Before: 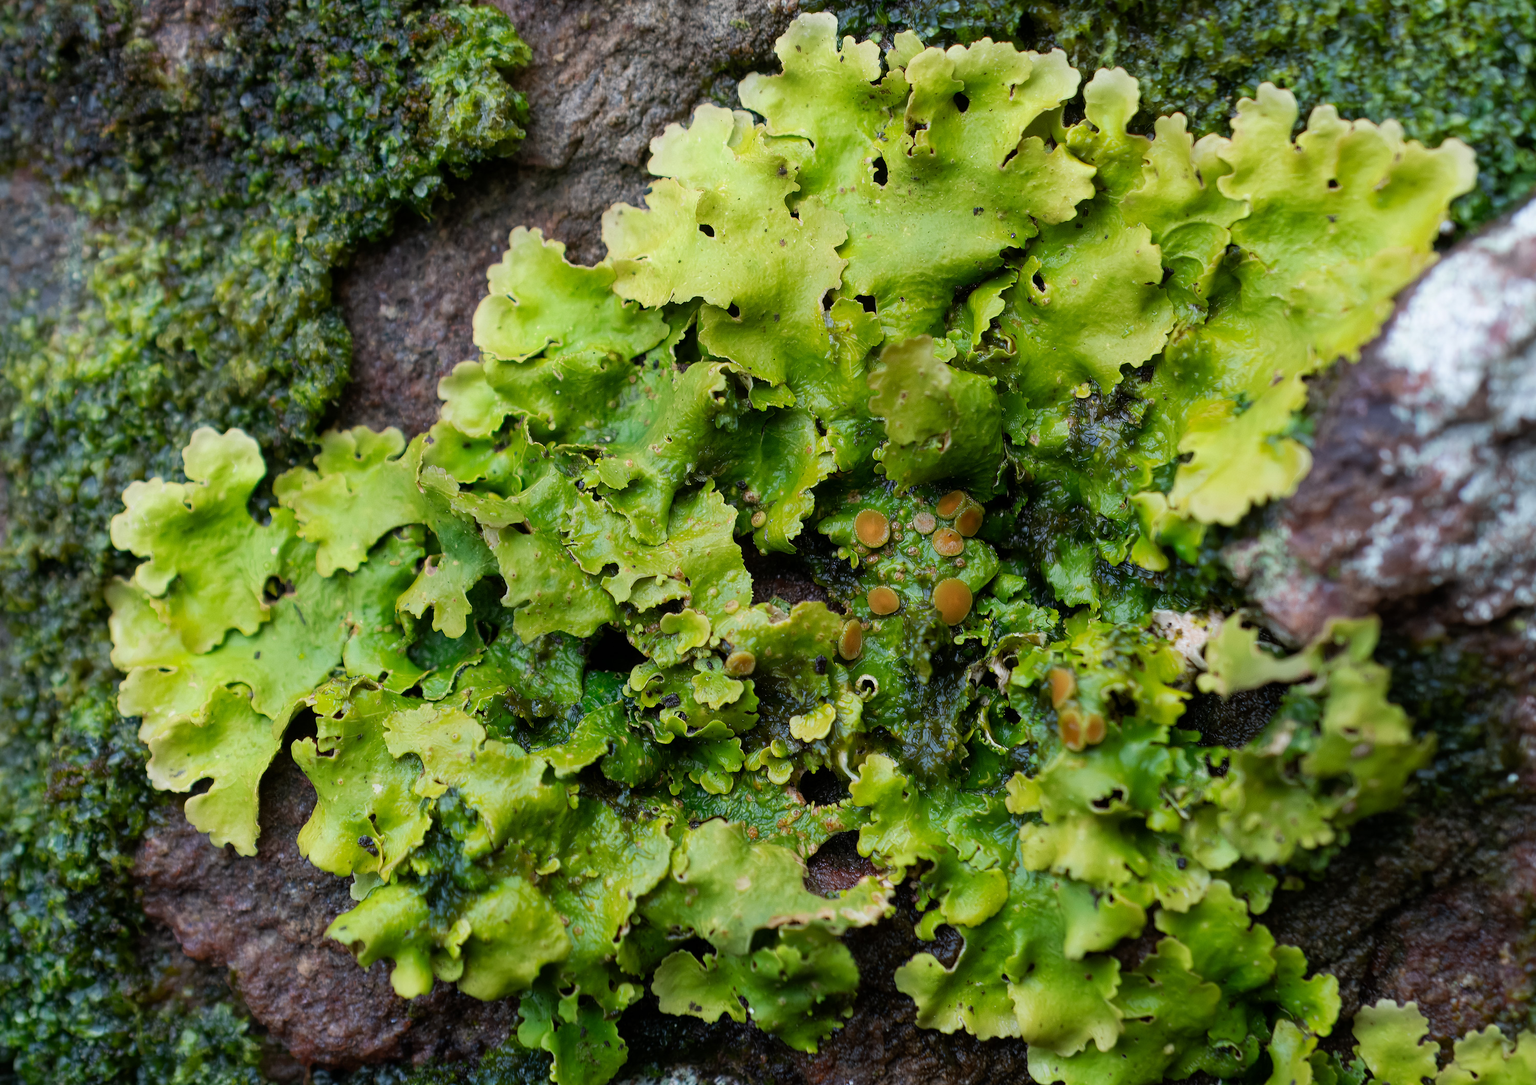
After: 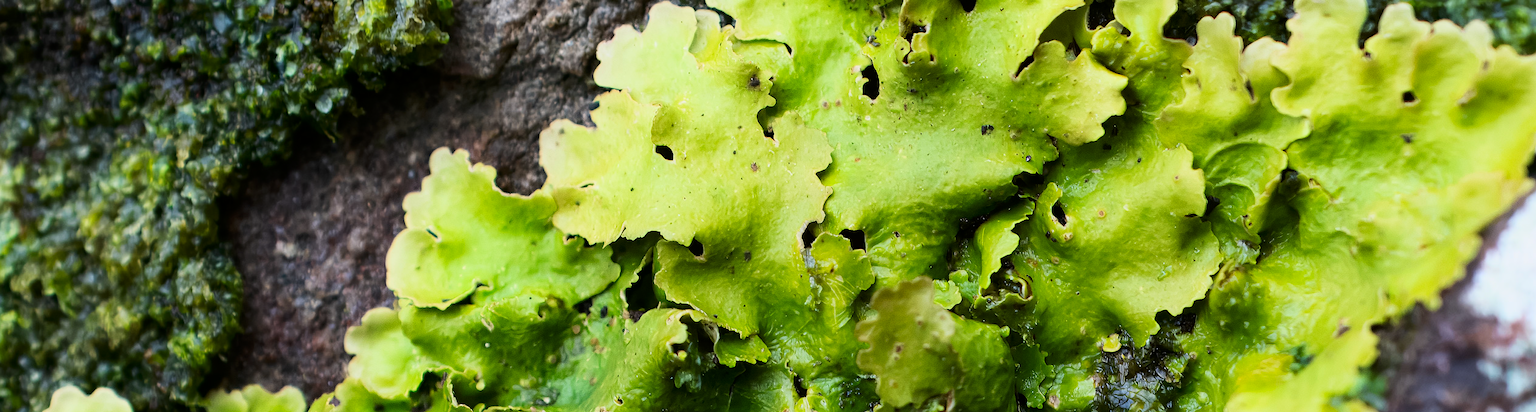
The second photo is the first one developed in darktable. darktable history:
contrast brightness saturation: contrast 0.026, brightness -0.035
tone curve: curves: ch0 [(0, 0.001) (0.139, 0.096) (0.311, 0.278) (0.495, 0.531) (0.718, 0.816) (0.841, 0.909) (1, 0.967)]; ch1 [(0, 0) (0.272, 0.249) (0.388, 0.385) (0.469, 0.456) (0.495, 0.497) (0.538, 0.554) (0.578, 0.605) (0.707, 0.778) (1, 1)]; ch2 [(0, 0) (0.125, 0.089) (0.353, 0.329) (0.443, 0.408) (0.502, 0.499) (0.557, 0.542) (0.608, 0.635) (1, 1)], color space Lab, linked channels, preserve colors none
crop and rotate: left 9.642%, top 9.458%, right 6.202%, bottom 58.527%
